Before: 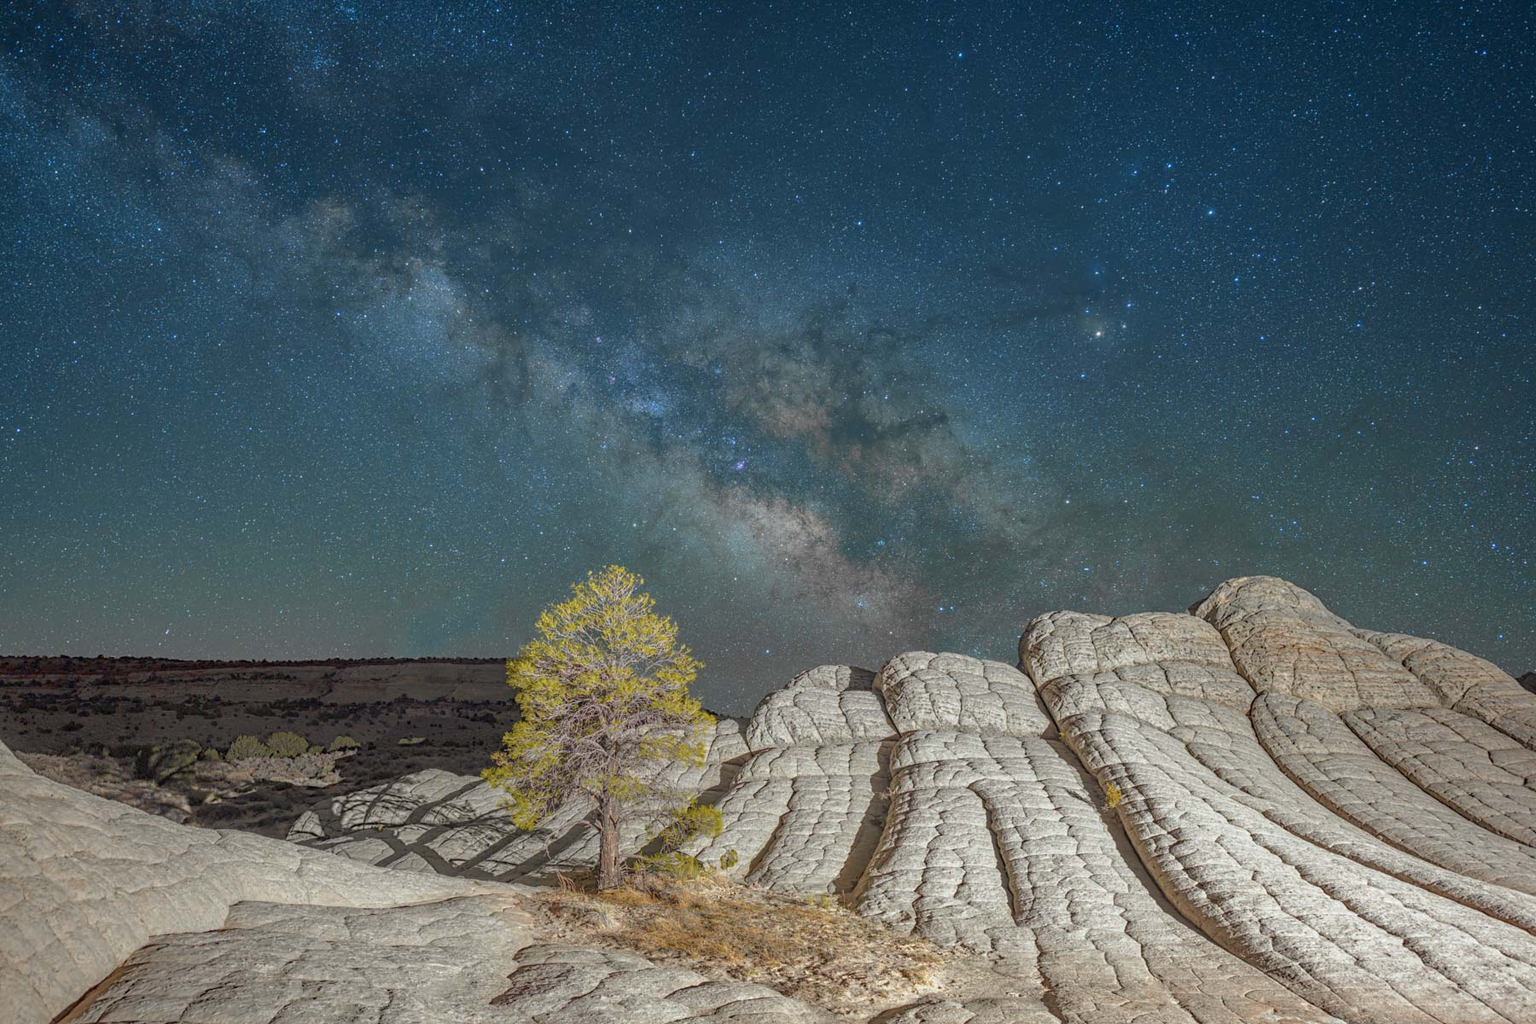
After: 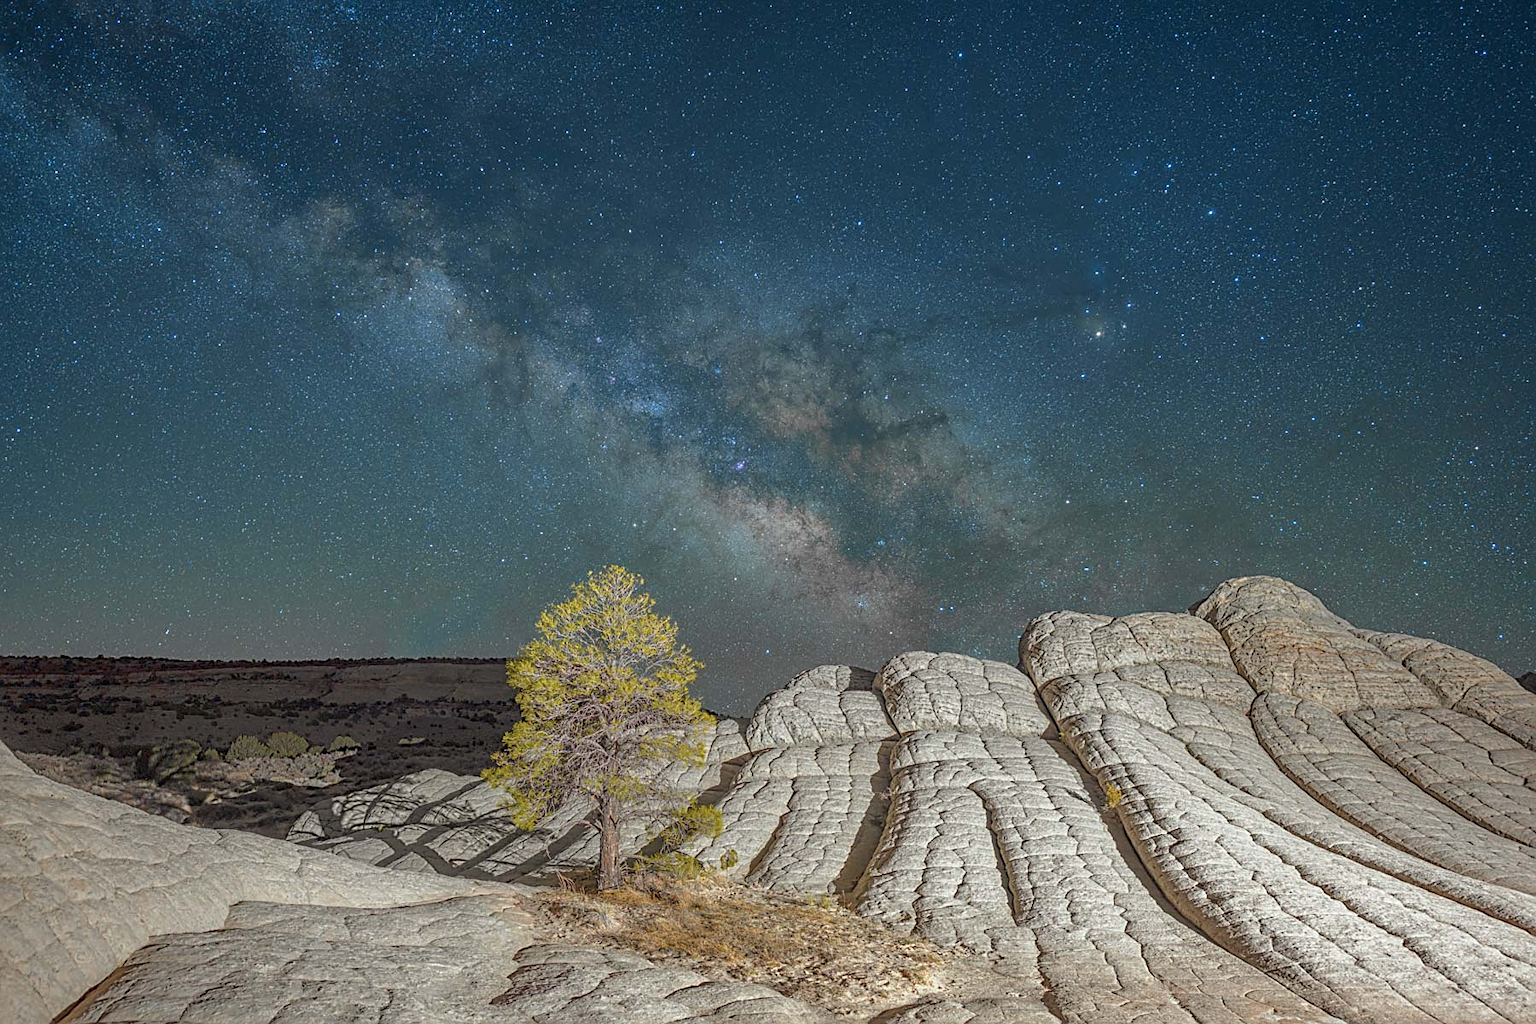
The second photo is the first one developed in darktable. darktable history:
sharpen: on, module defaults
tone equalizer: mask exposure compensation -0.495 EV
